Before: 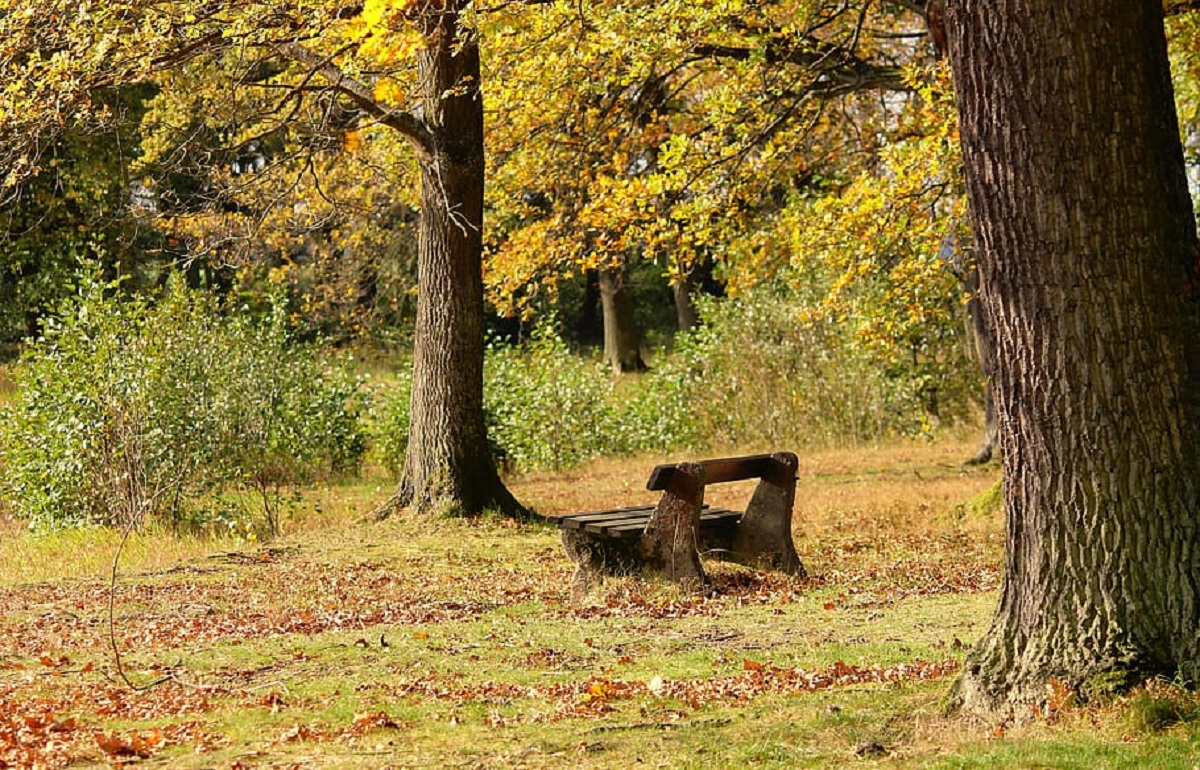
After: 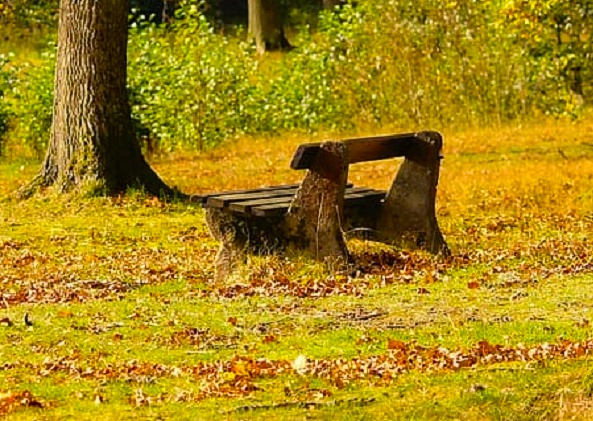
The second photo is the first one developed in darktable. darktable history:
color balance rgb: perceptual saturation grading › global saturation 30%, global vibrance 30%
crop: left 29.672%, top 41.786%, right 20.851%, bottom 3.487%
